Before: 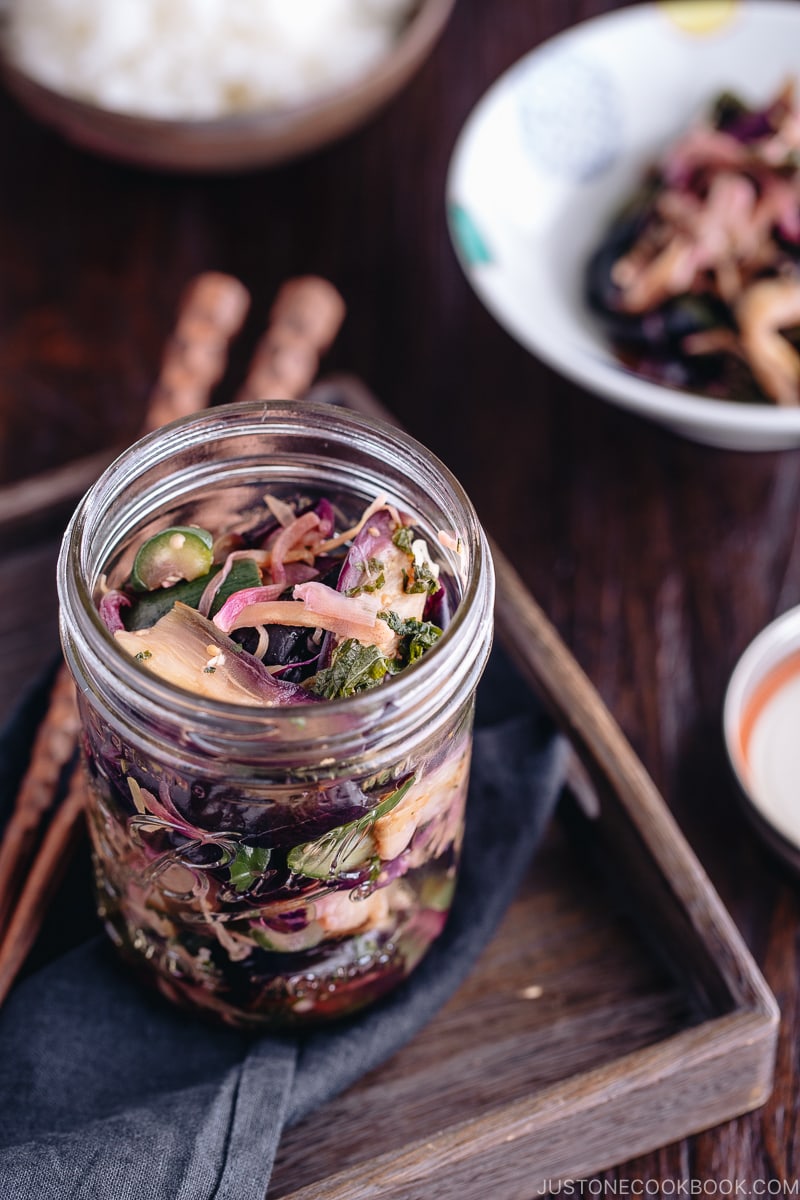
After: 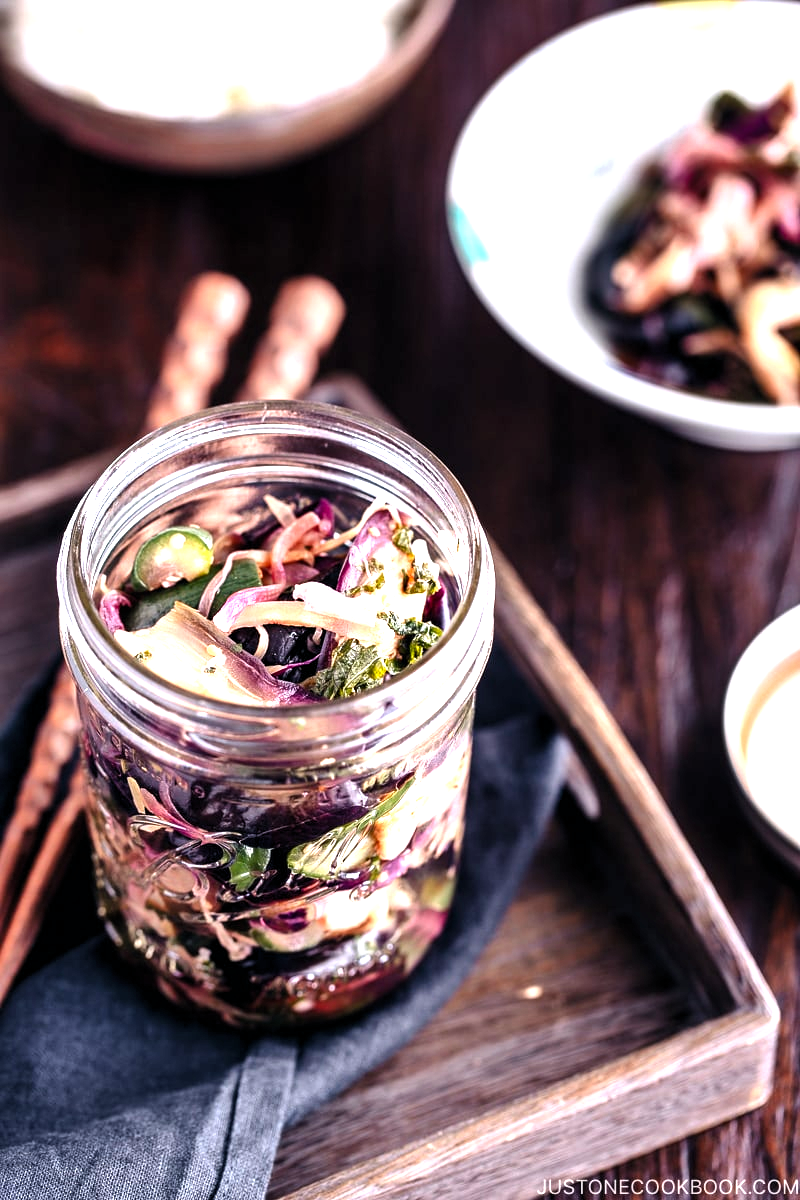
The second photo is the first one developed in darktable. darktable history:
exposure: black level correction 0.002, exposure 0.148 EV, compensate exposure bias true, compensate highlight preservation false
shadows and highlights: shadows 47.78, highlights -42.65, soften with gaussian
levels: levels [0.012, 0.367, 0.697]
